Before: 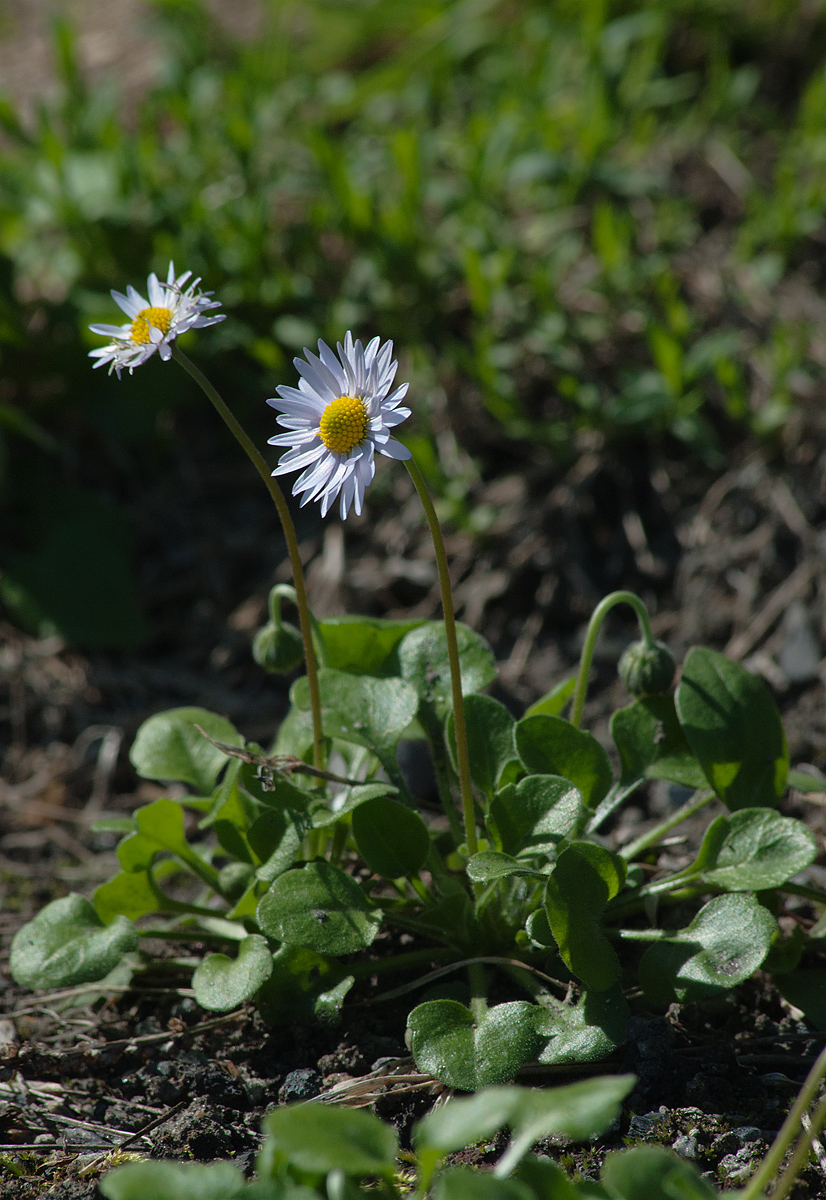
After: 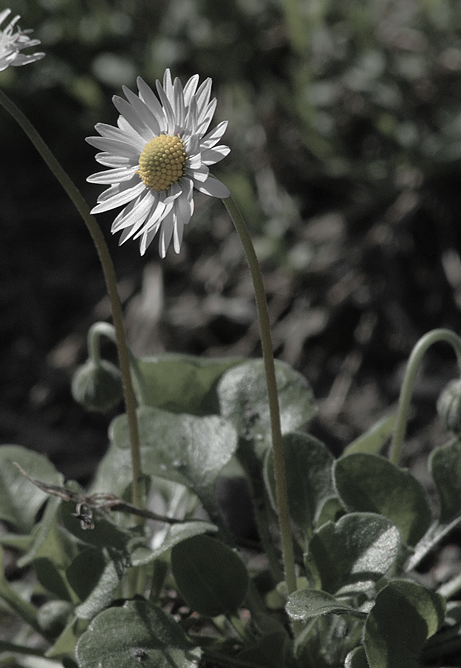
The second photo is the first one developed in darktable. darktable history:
crop and rotate: left 21.976%, top 21.9%, right 22.161%, bottom 22.374%
color zones: curves: ch1 [(0, 0.831) (0.08, 0.771) (0.157, 0.268) (0.241, 0.207) (0.562, -0.005) (0.714, -0.013) (0.876, 0.01) (1, 0.831)]
